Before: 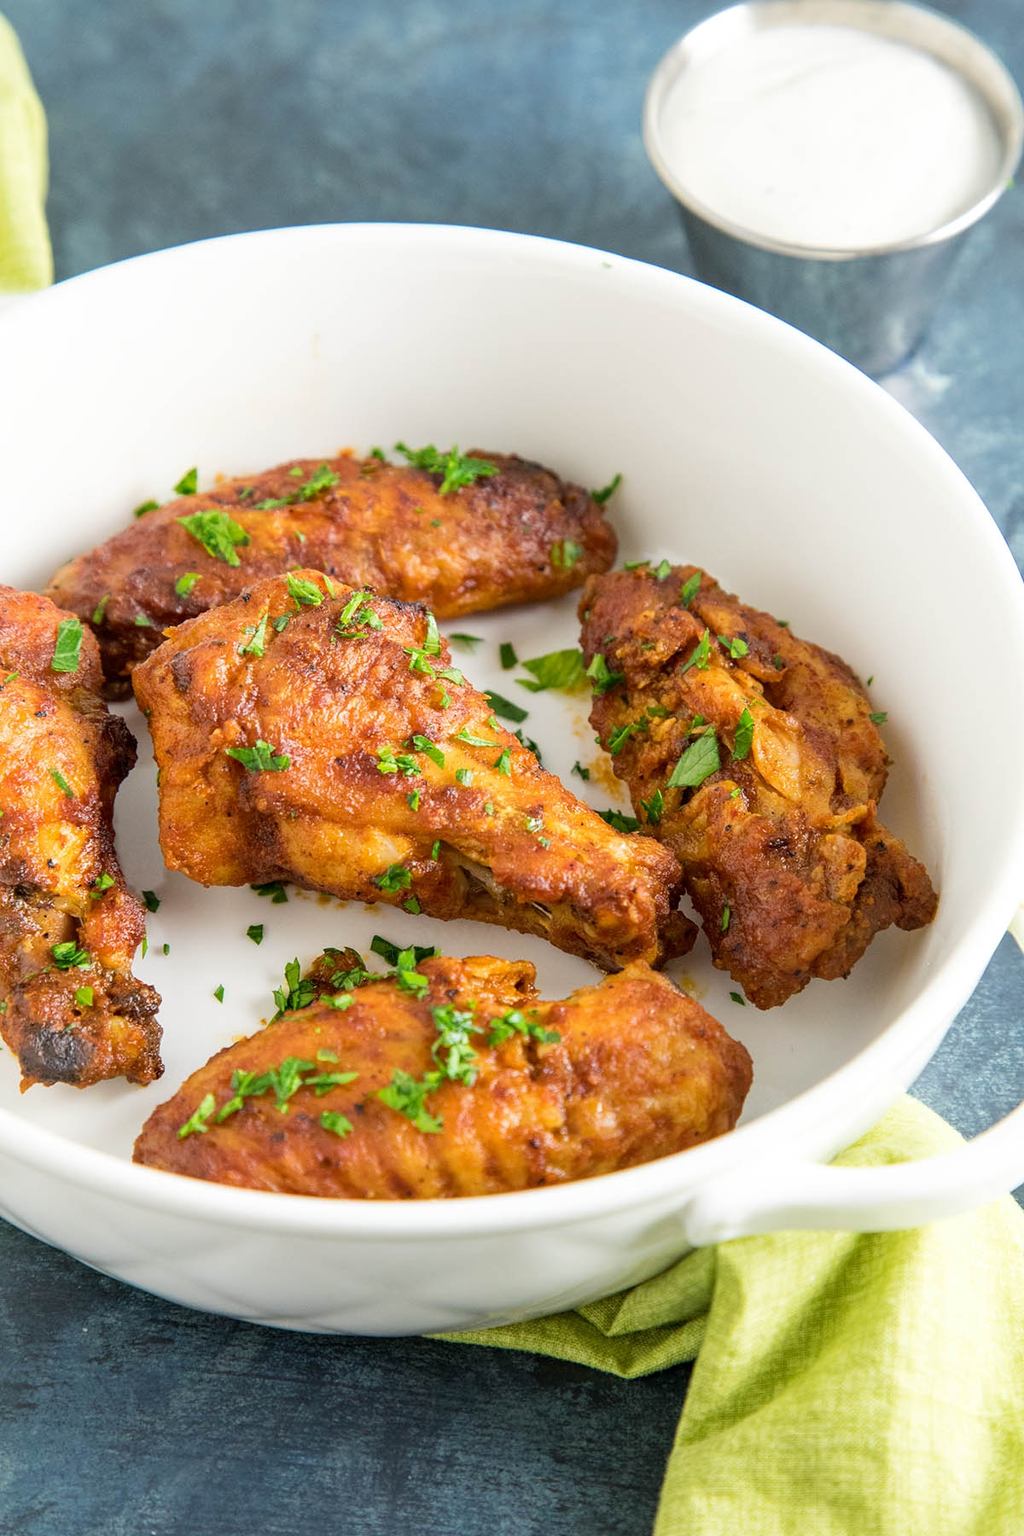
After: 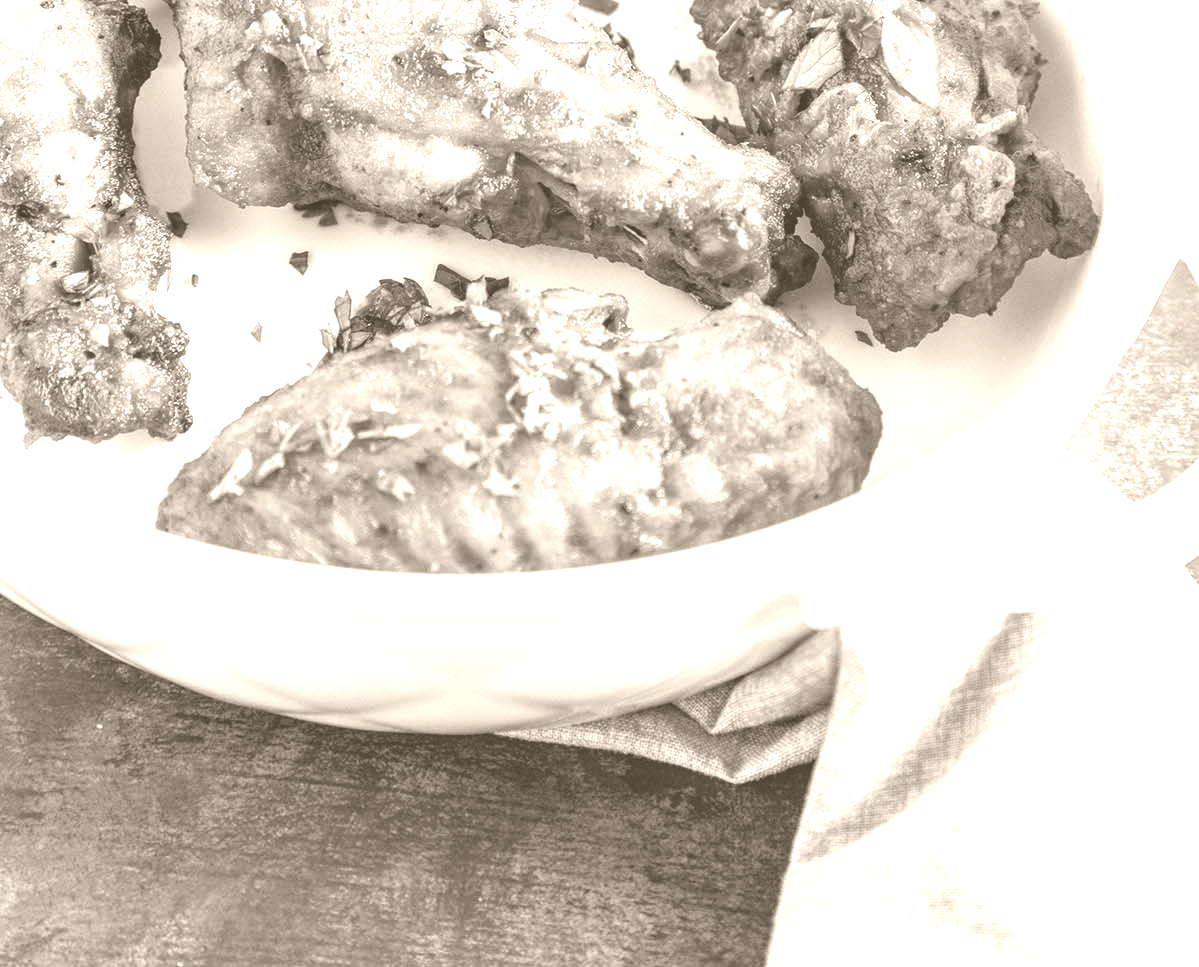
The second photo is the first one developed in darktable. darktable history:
local contrast: on, module defaults
colorize: hue 34.49°, saturation 35.33%, source mix 100%, version 1
color balance: lift [1, 1.001, 0.999, 1.001], gamma [1, 1.004, 1.007, 0.993], gain [1, 0.991, 0.987, 1.013], contrast 10%, output saturation 120%
crop and rotate: top 46.237%
